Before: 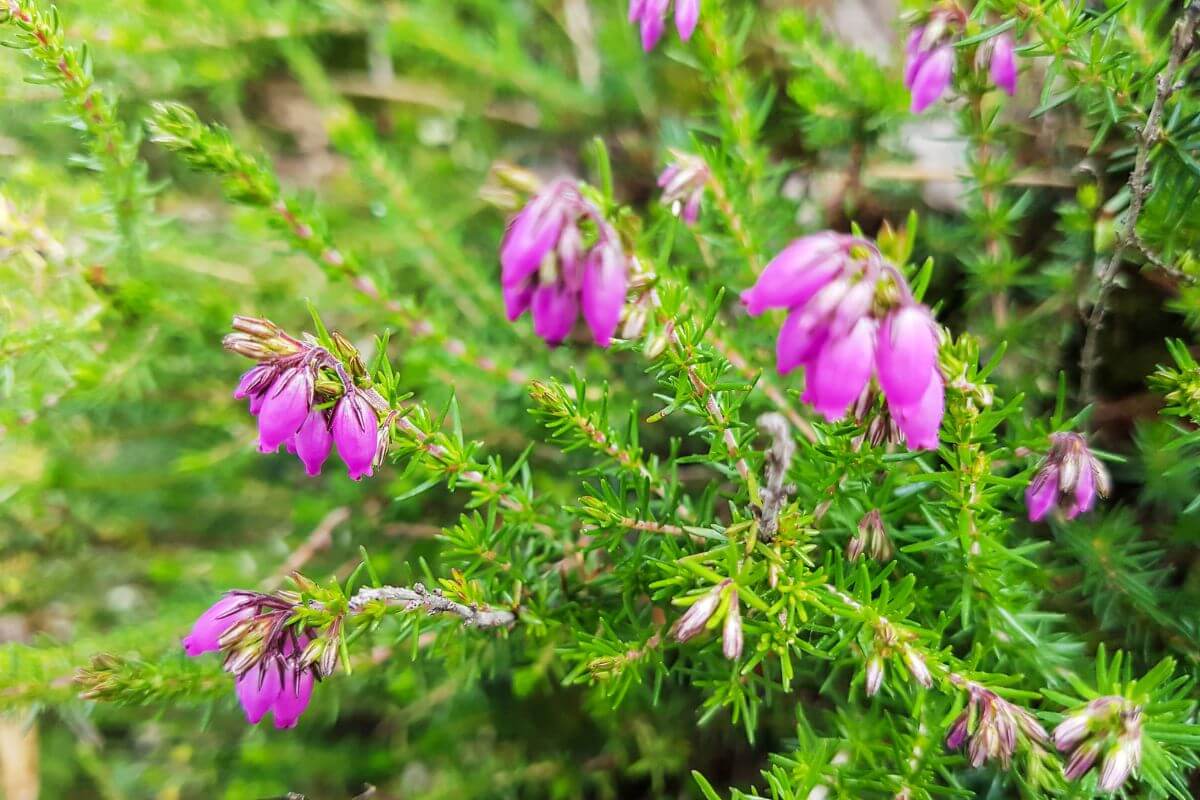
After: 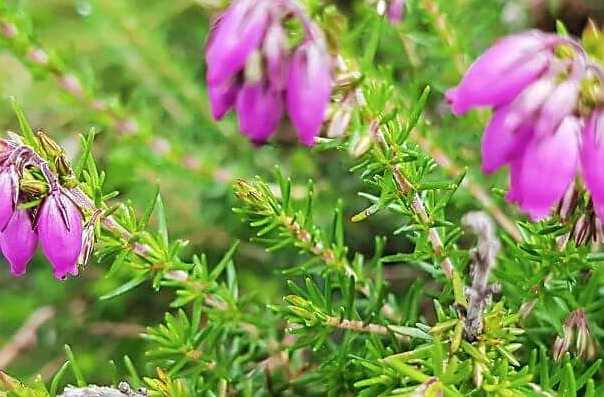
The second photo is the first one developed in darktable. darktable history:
contrast brightness saturation: saturation -0.066
crop: left 24.664%, top 25.186%, right 24.927%, bottom 25.115%
sharpen: on, module defaults
